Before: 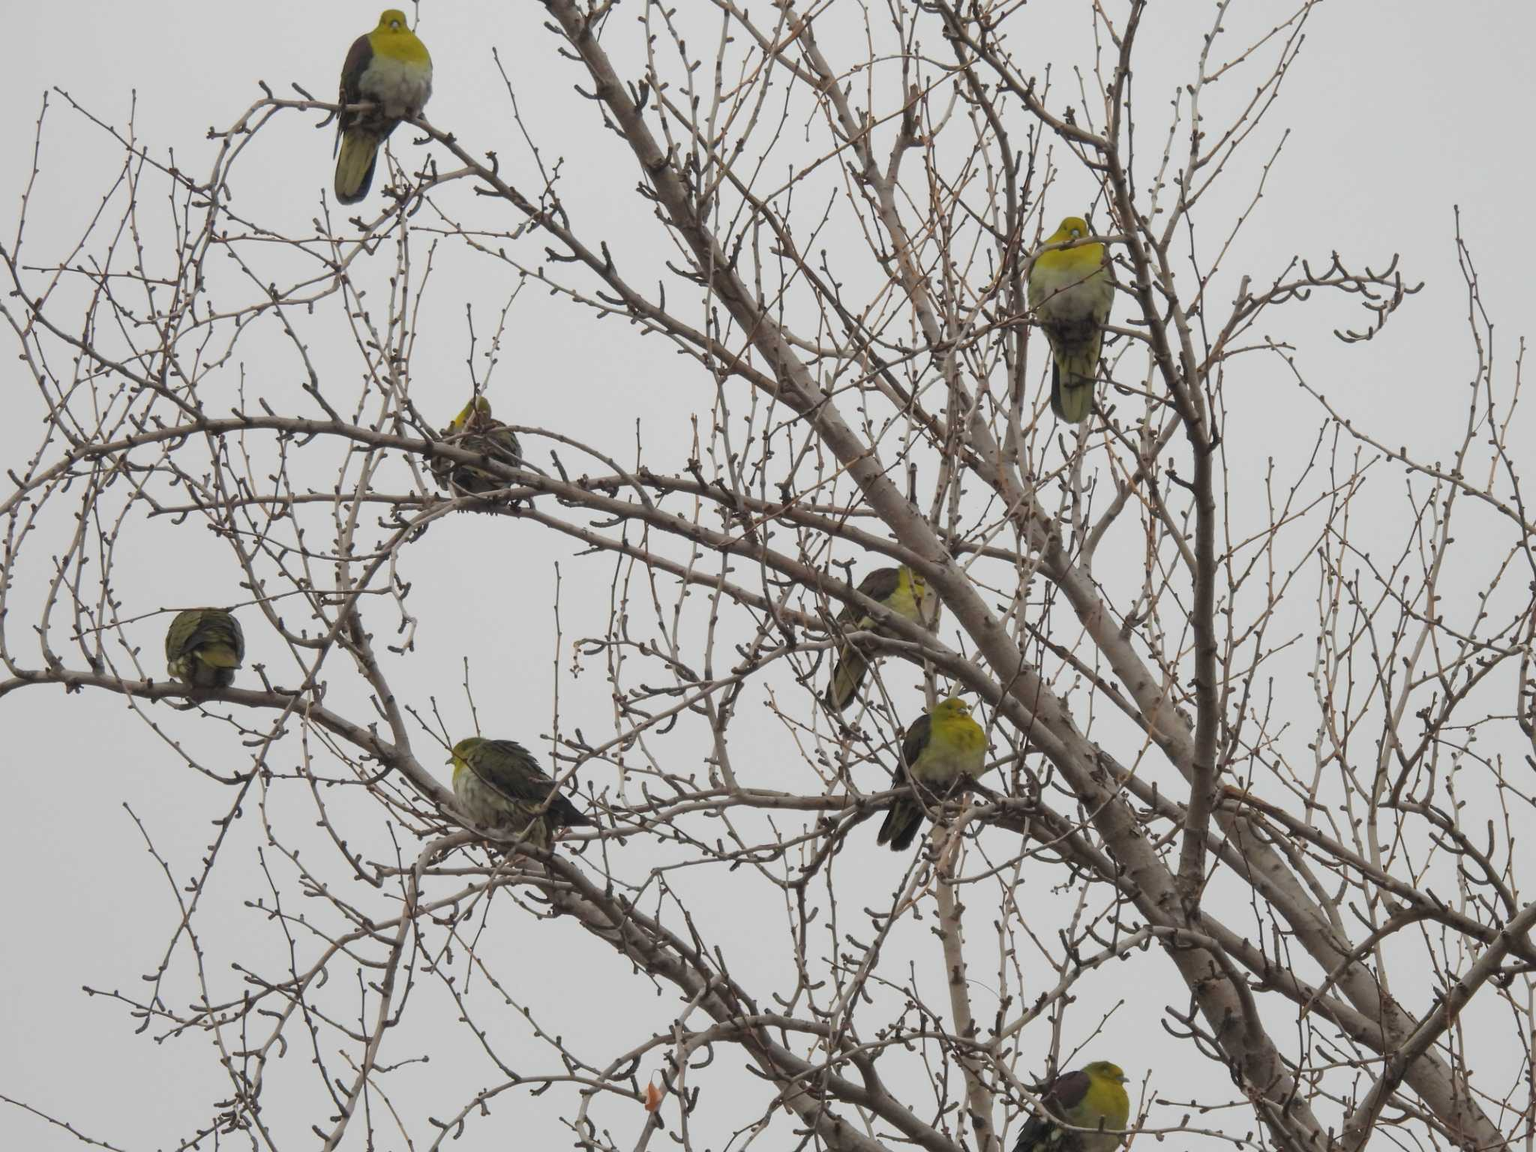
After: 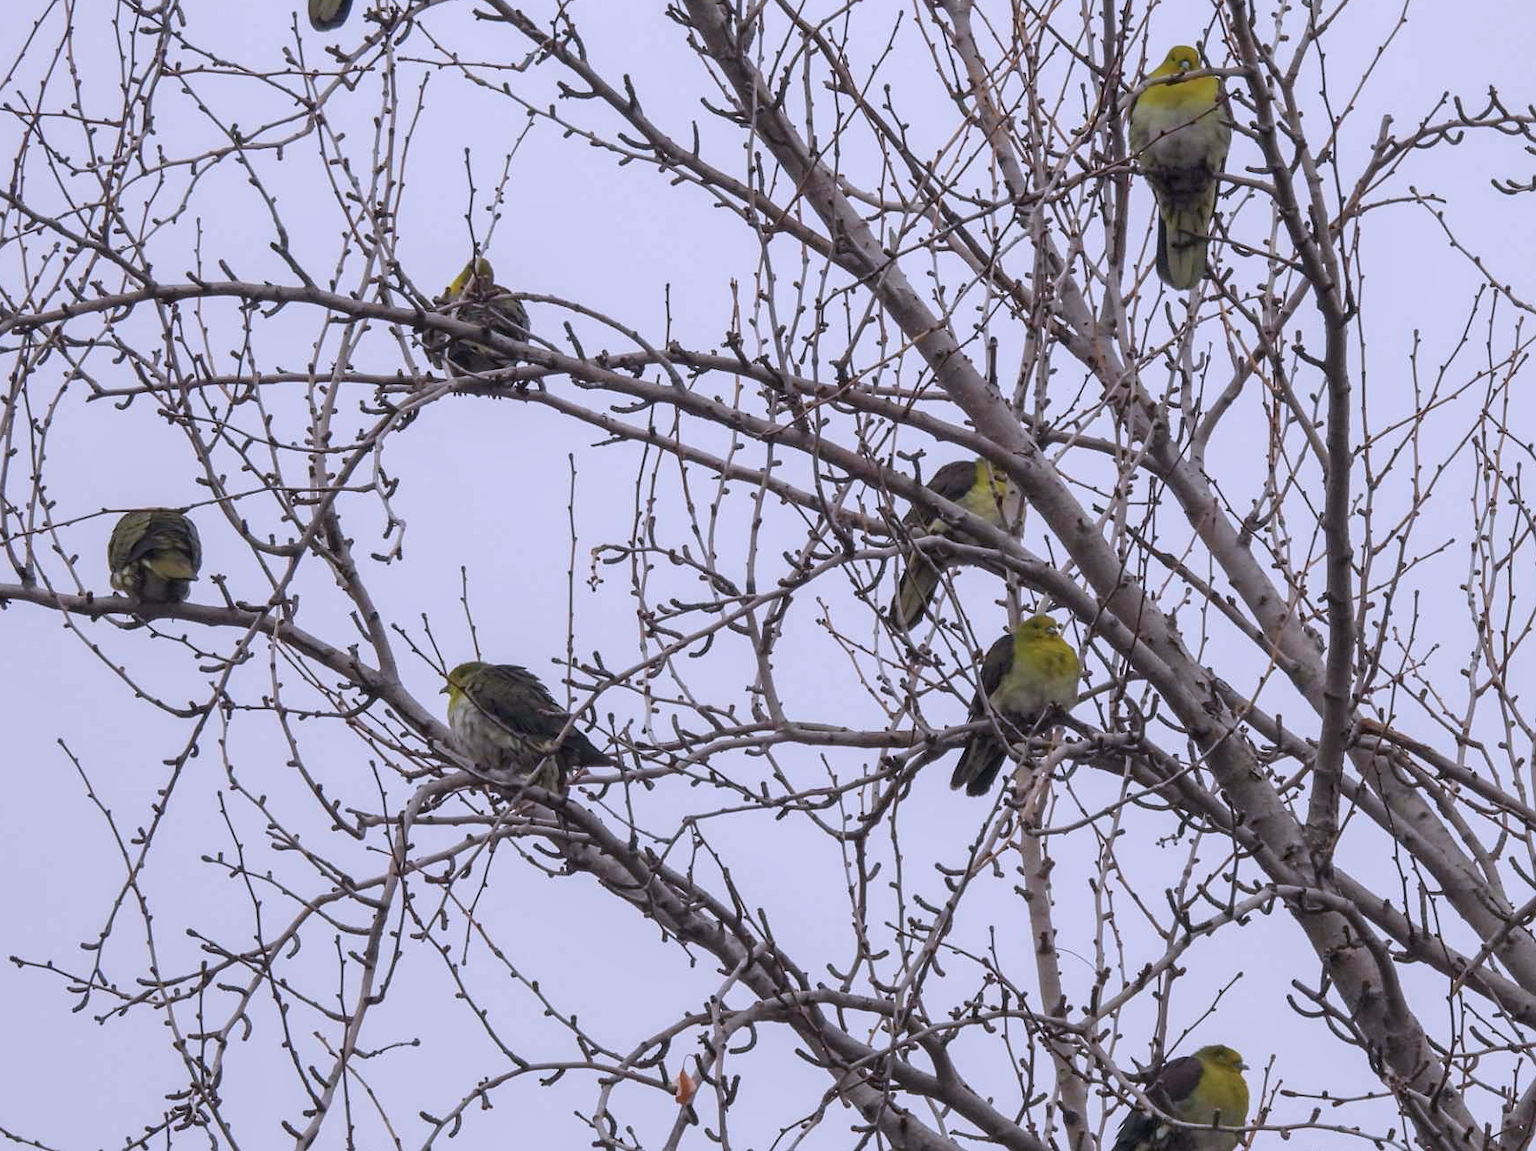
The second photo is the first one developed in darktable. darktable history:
crop and rotate: left 4.842%, top 15.51%, right 10.668%
sharpen: amount 0.2
local contrast: detail 130%
color calibration: output R [1.063, -0.012, -0.003, 0], output B [-0.079, 0.047, 1, 0], illuminant custom, x 0.389, y 0.387, temperature 3838.64 K
